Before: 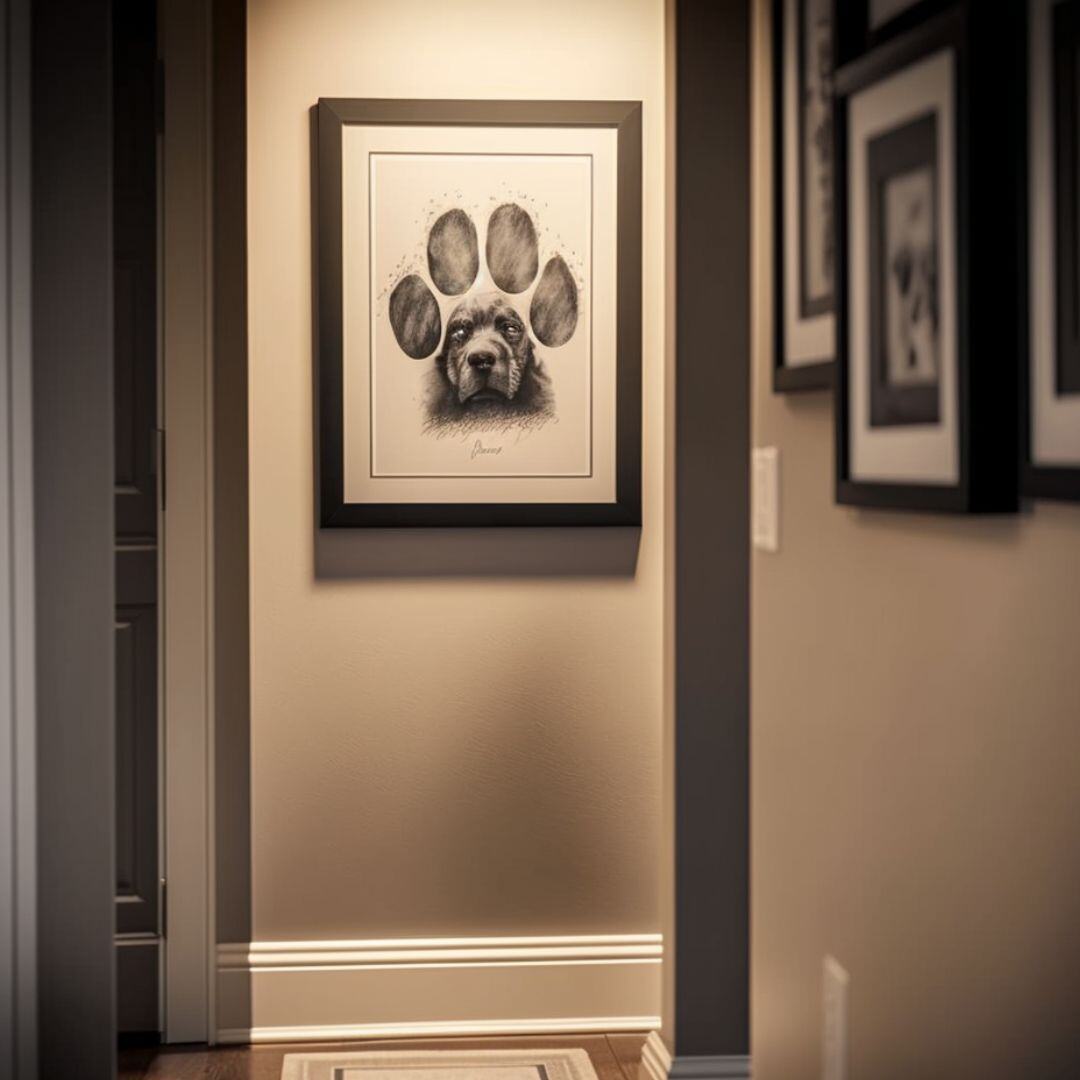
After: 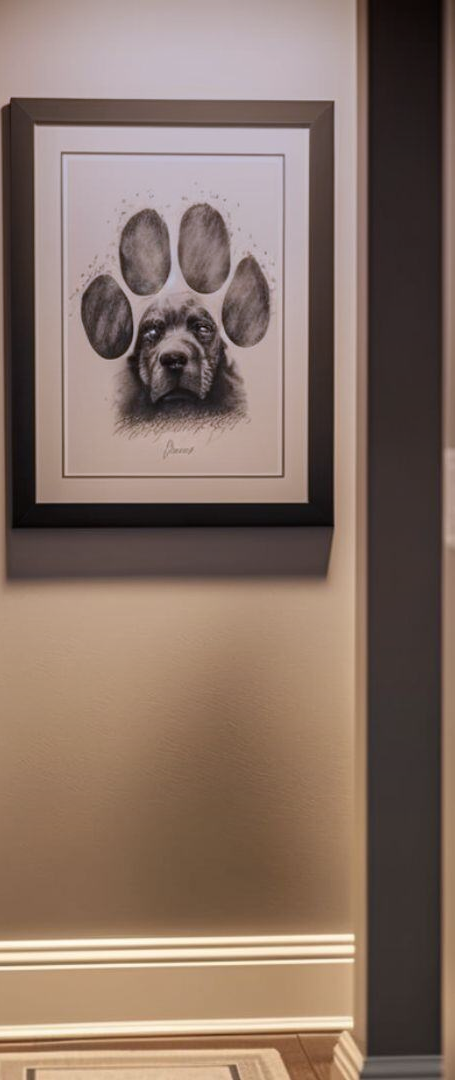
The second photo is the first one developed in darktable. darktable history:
graduated density: hue 238.83°, saturation 50%
crop: left 28.583%, right 29.231%
